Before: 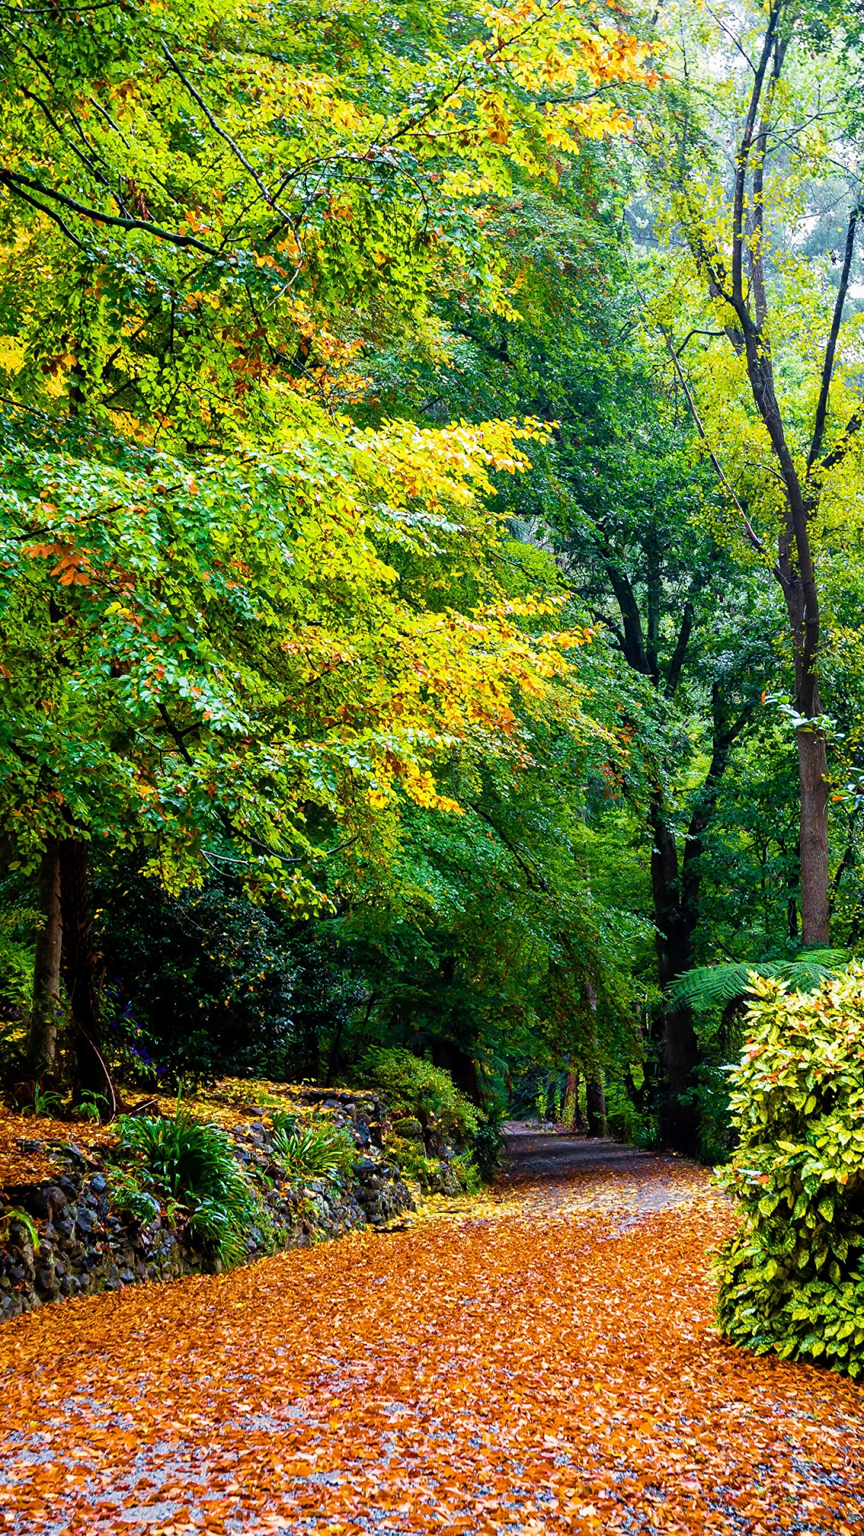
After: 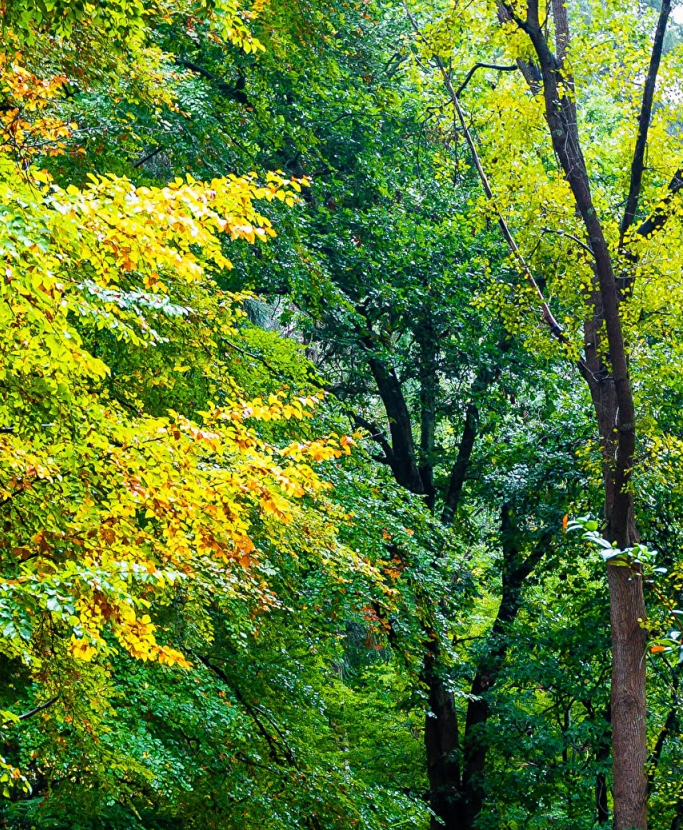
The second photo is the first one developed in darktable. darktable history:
crop: left 36.069%, top 18.18%, right 0.683%, bottom 38.58%
